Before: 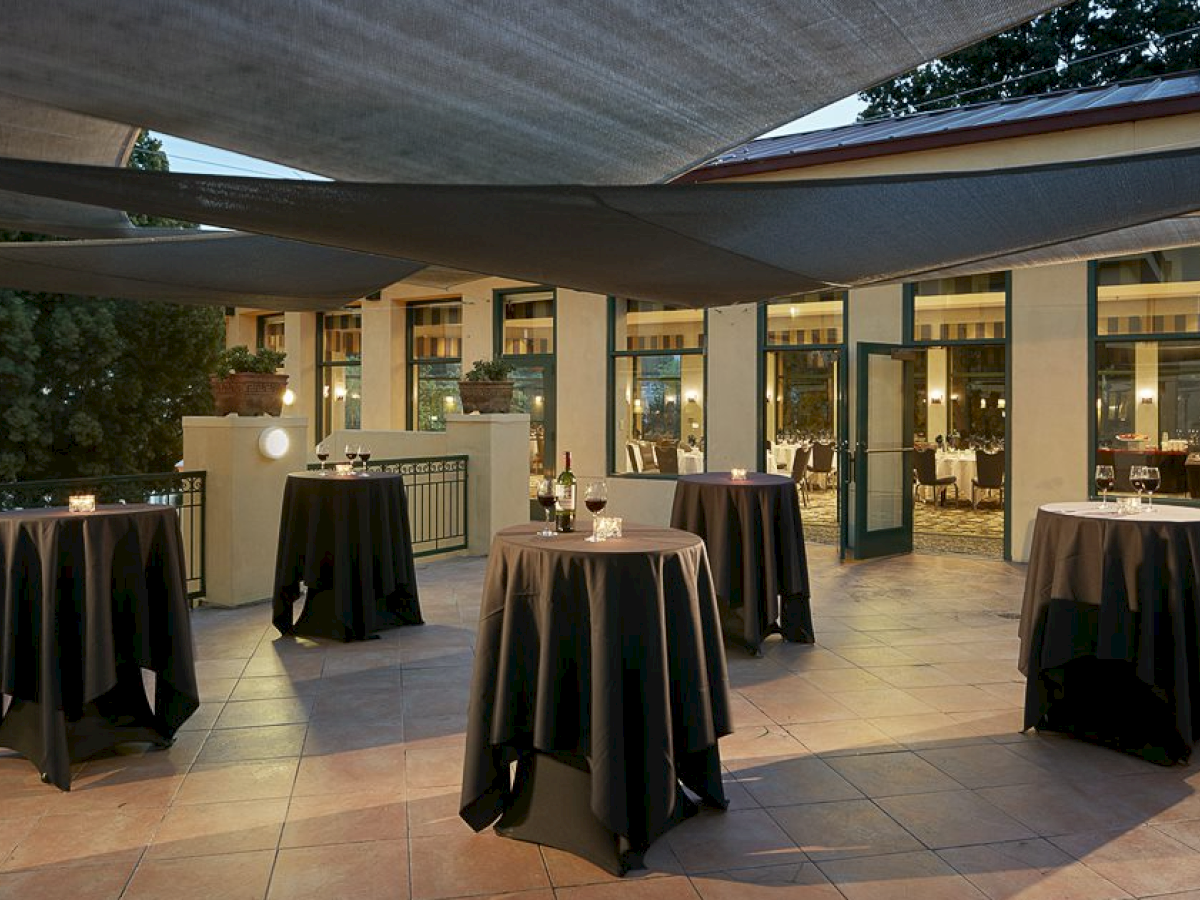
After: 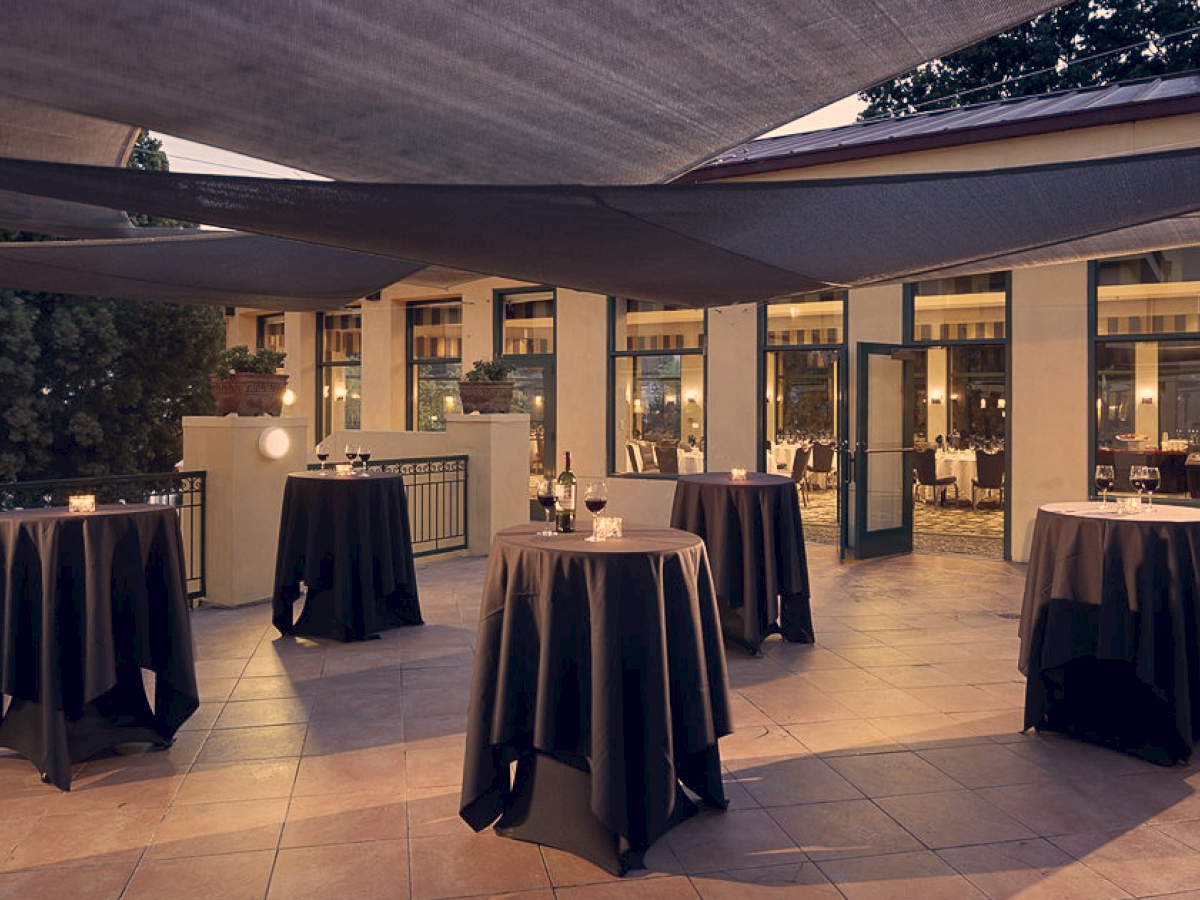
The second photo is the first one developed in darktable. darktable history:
exposure: compensate exposure bias true, compensate highlight preservation false
color correction: highlights a* 19.77, highlights b* 28.03, shadows a* 3.41, shadows b* -17.91, saturation 0.743
